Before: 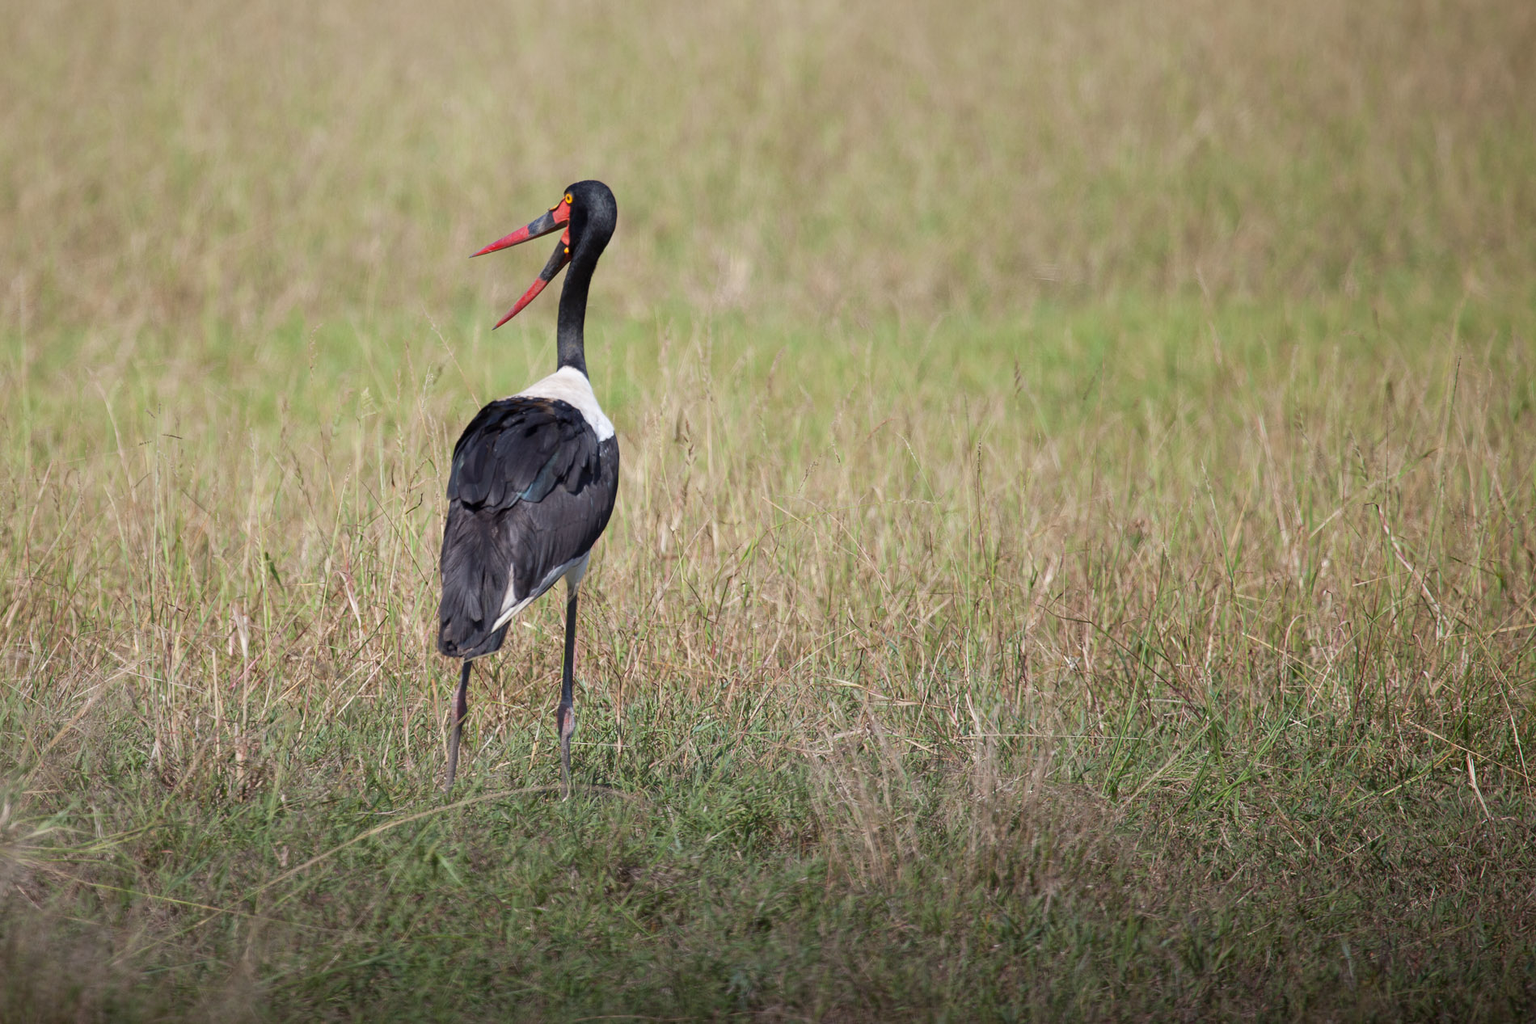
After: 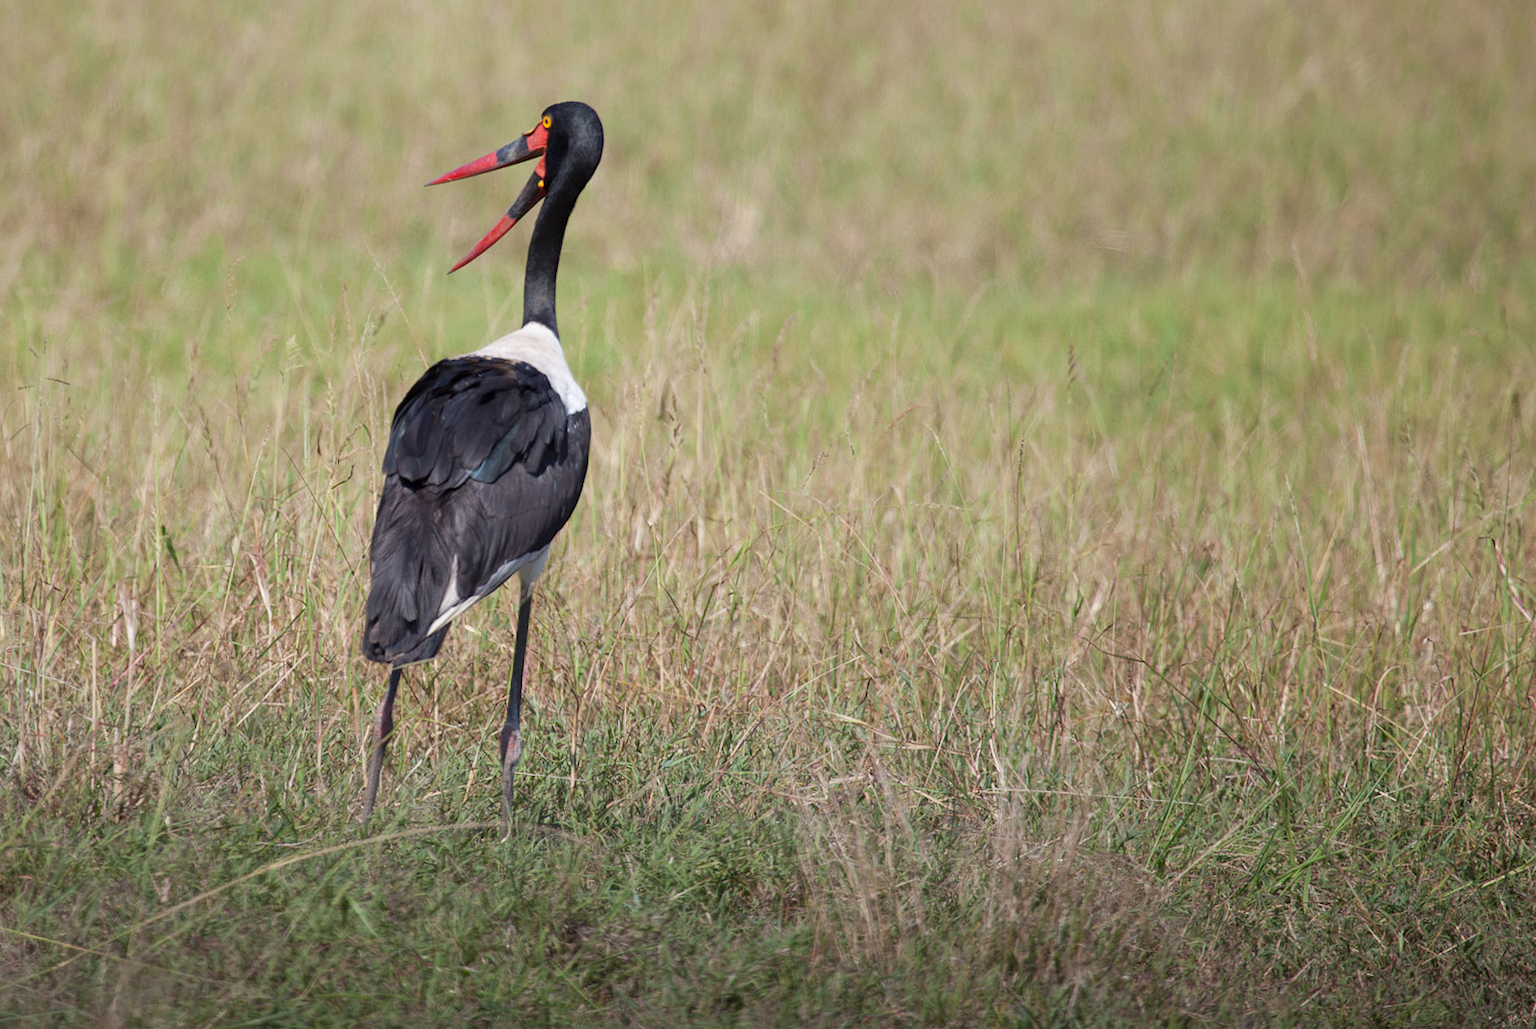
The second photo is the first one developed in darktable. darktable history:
crop and rotate: angle -3.04°, left 5.155%, top 5.225%, right 4.705%, bottom 4.172%
